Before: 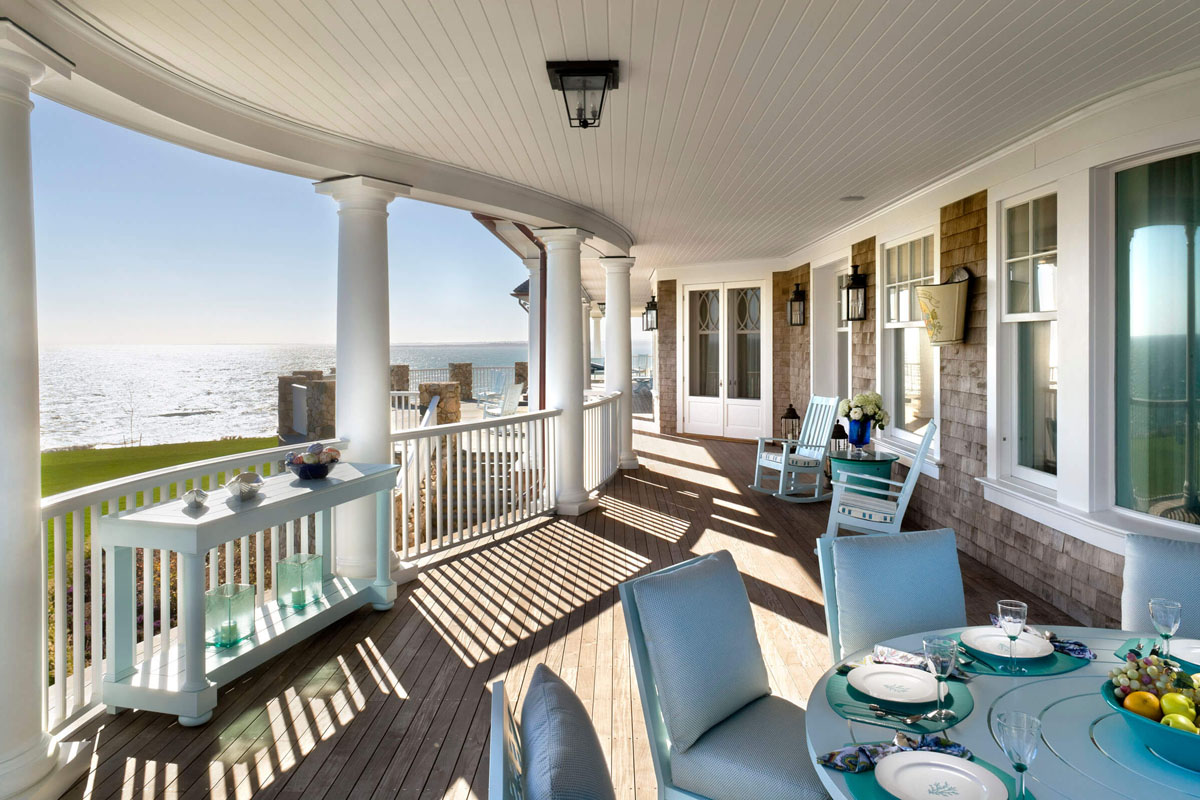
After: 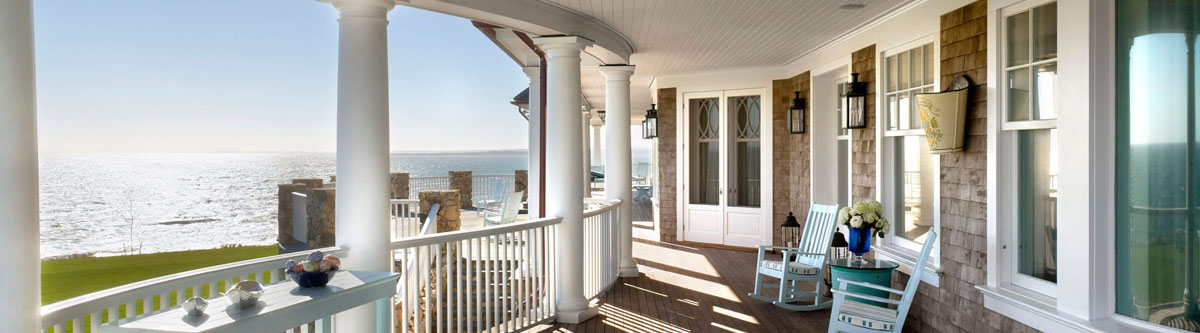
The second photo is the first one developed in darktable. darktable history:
crop and rotate: top 24.043%, bottom 34.312%
